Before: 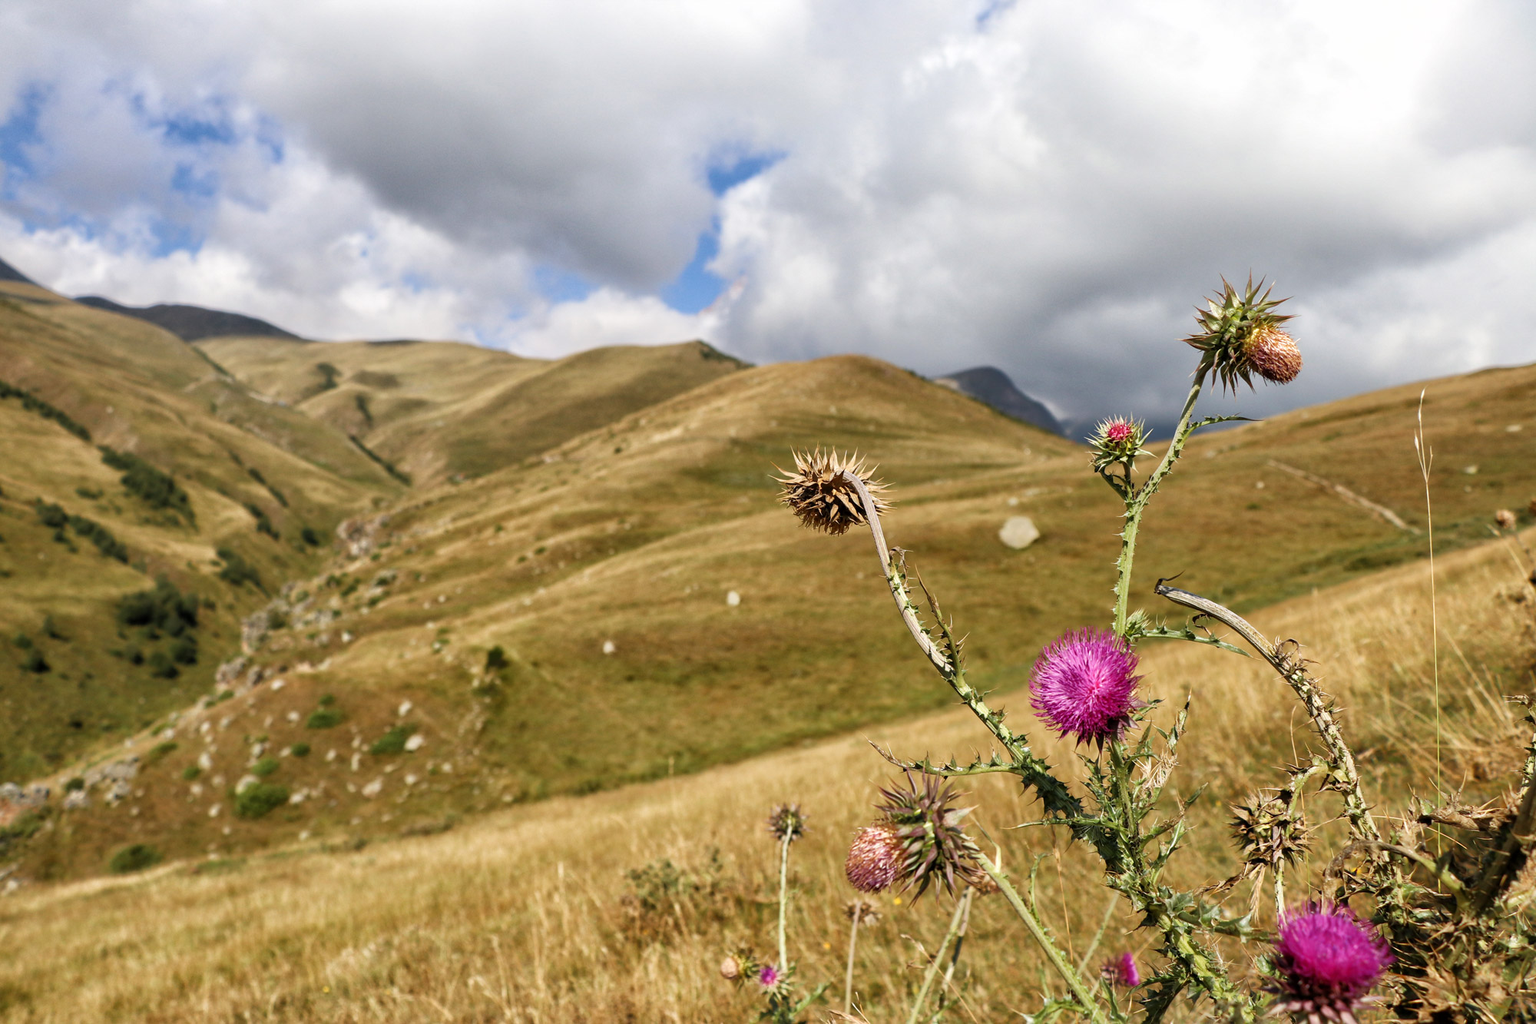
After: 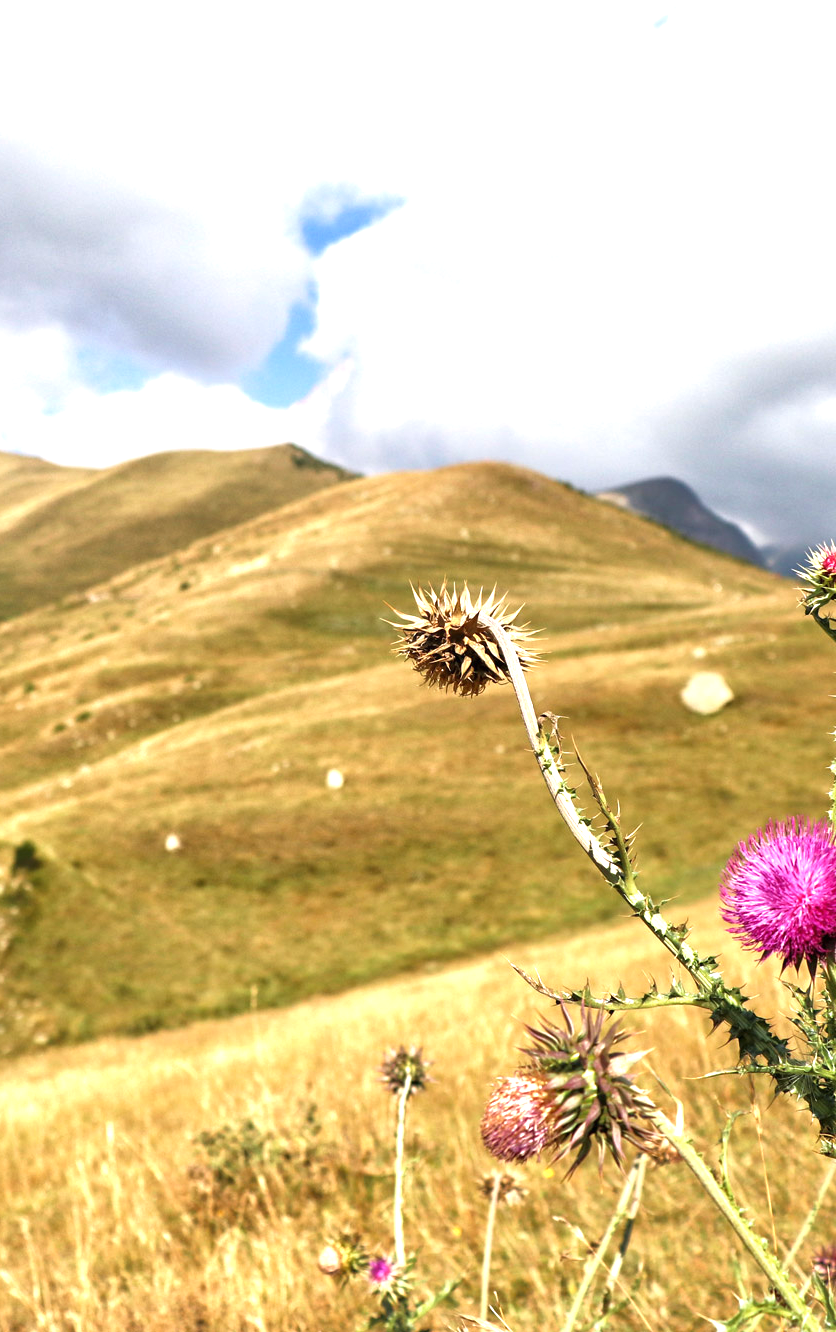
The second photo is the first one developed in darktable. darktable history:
exposure: black level correction 0, exposure 1 EV, compensate exposure bias true, compensate highlight preservation false
base curve: curves: ch0 [(0, 0) (0.472, 0.455) (1, 1)], preserve colors none
velvia: strength 6.5%
crop: left 31.03%, right 27.149%
